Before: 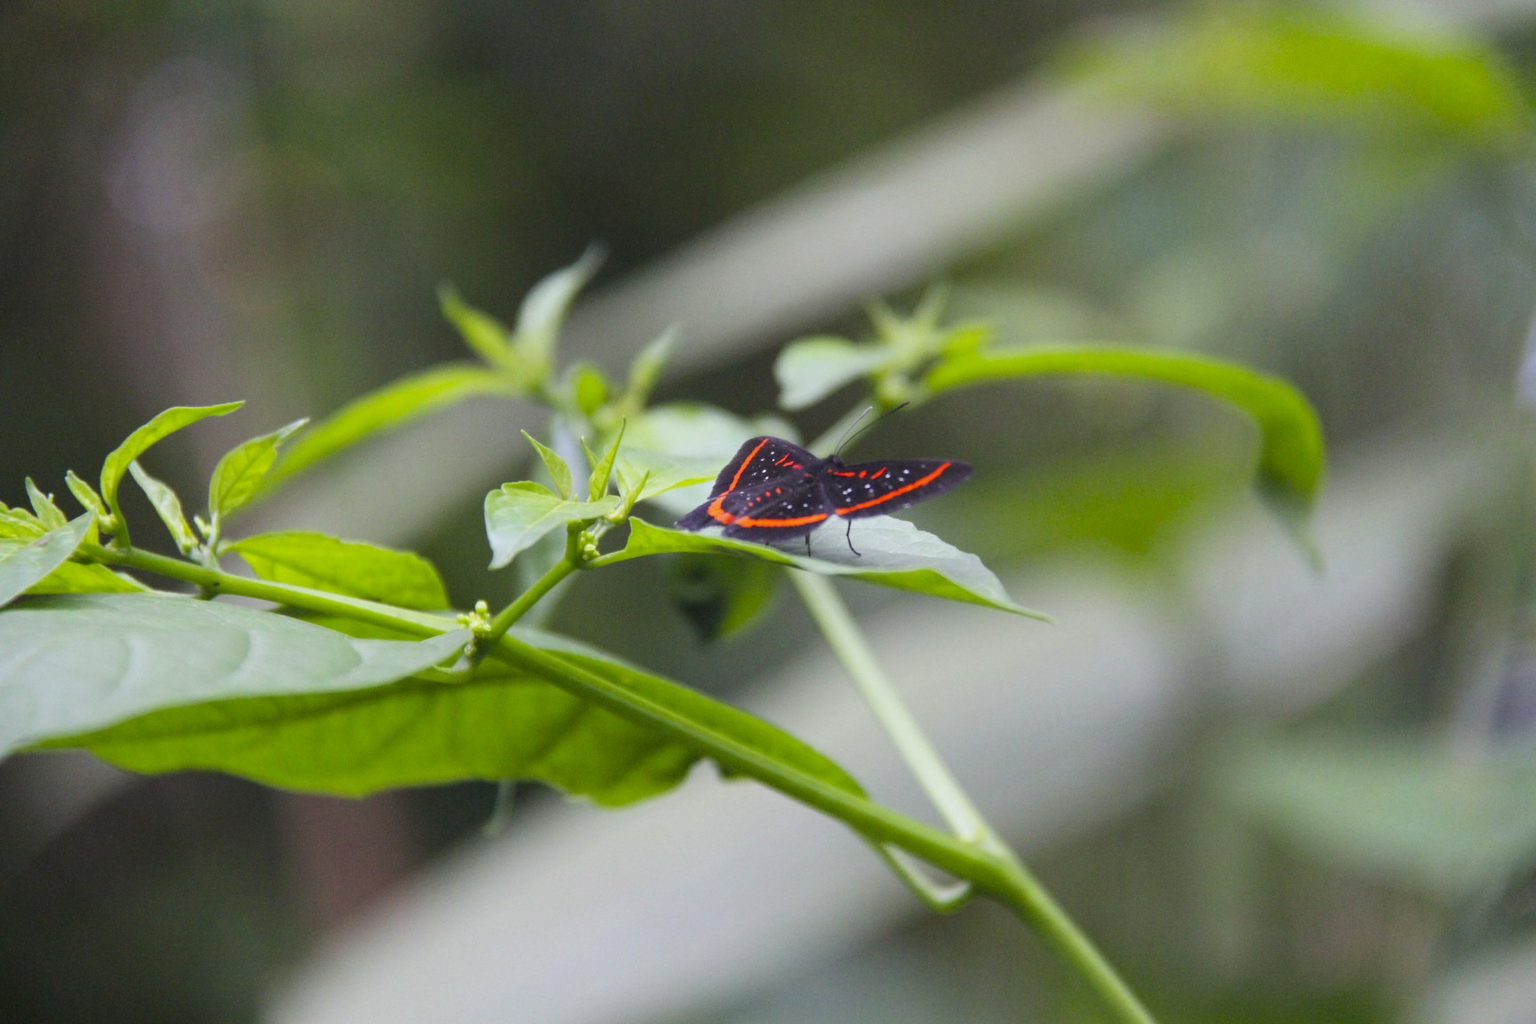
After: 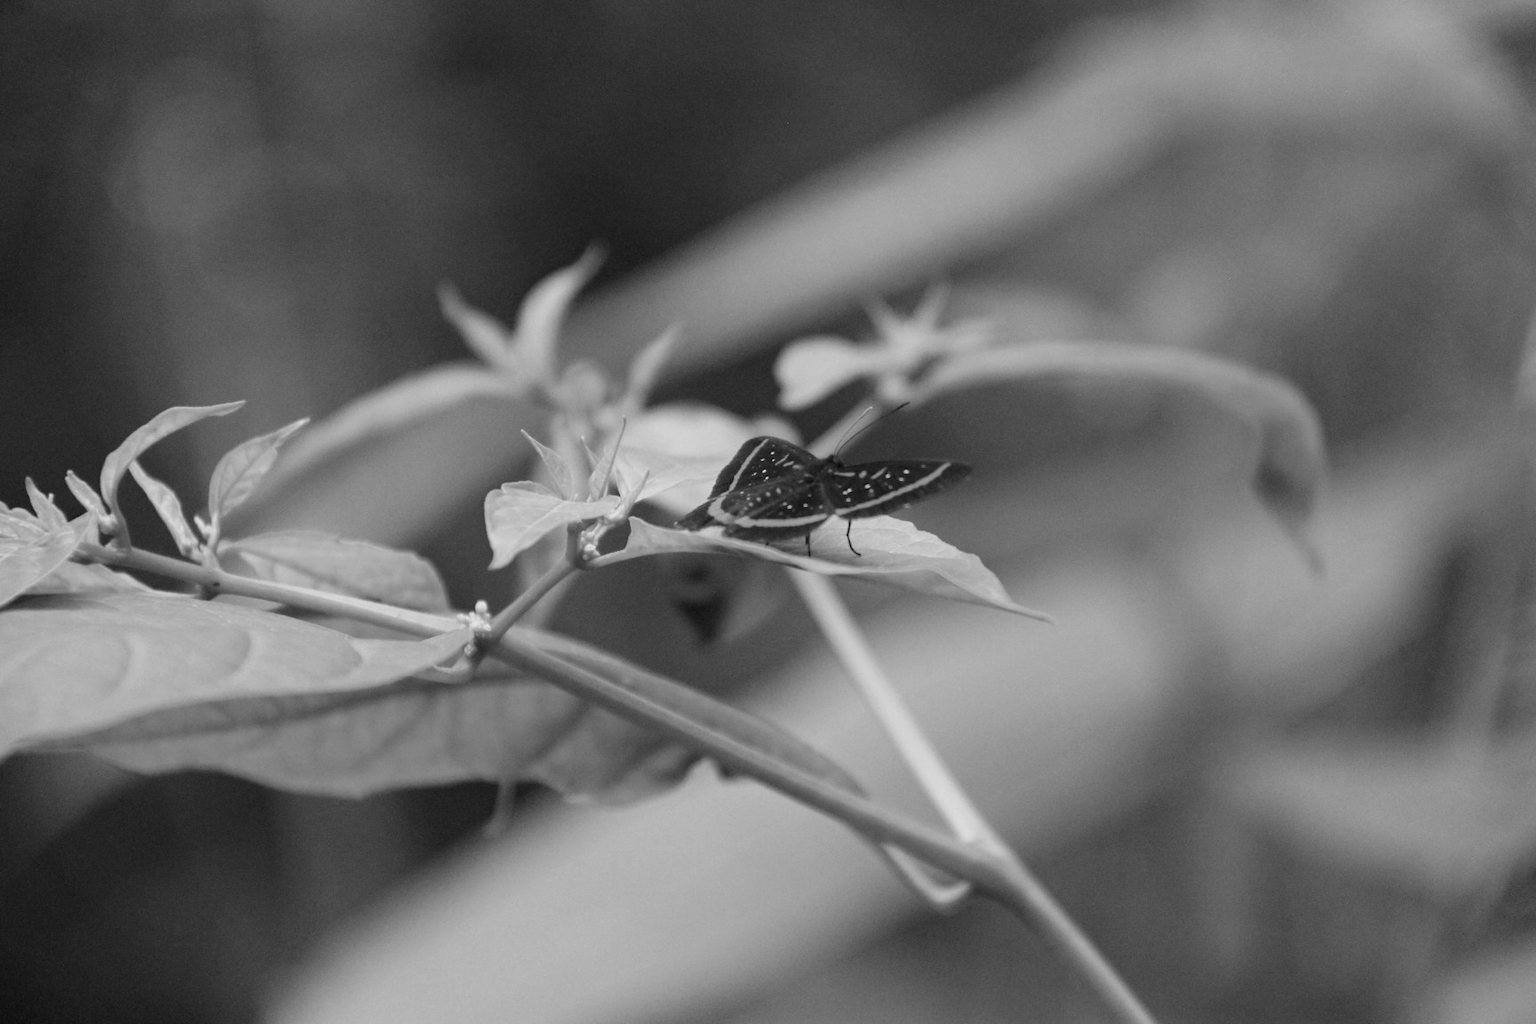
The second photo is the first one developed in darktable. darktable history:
haze removal: compatibility mode true, adaptive false
monochrome: a -92.57, b 58.91
